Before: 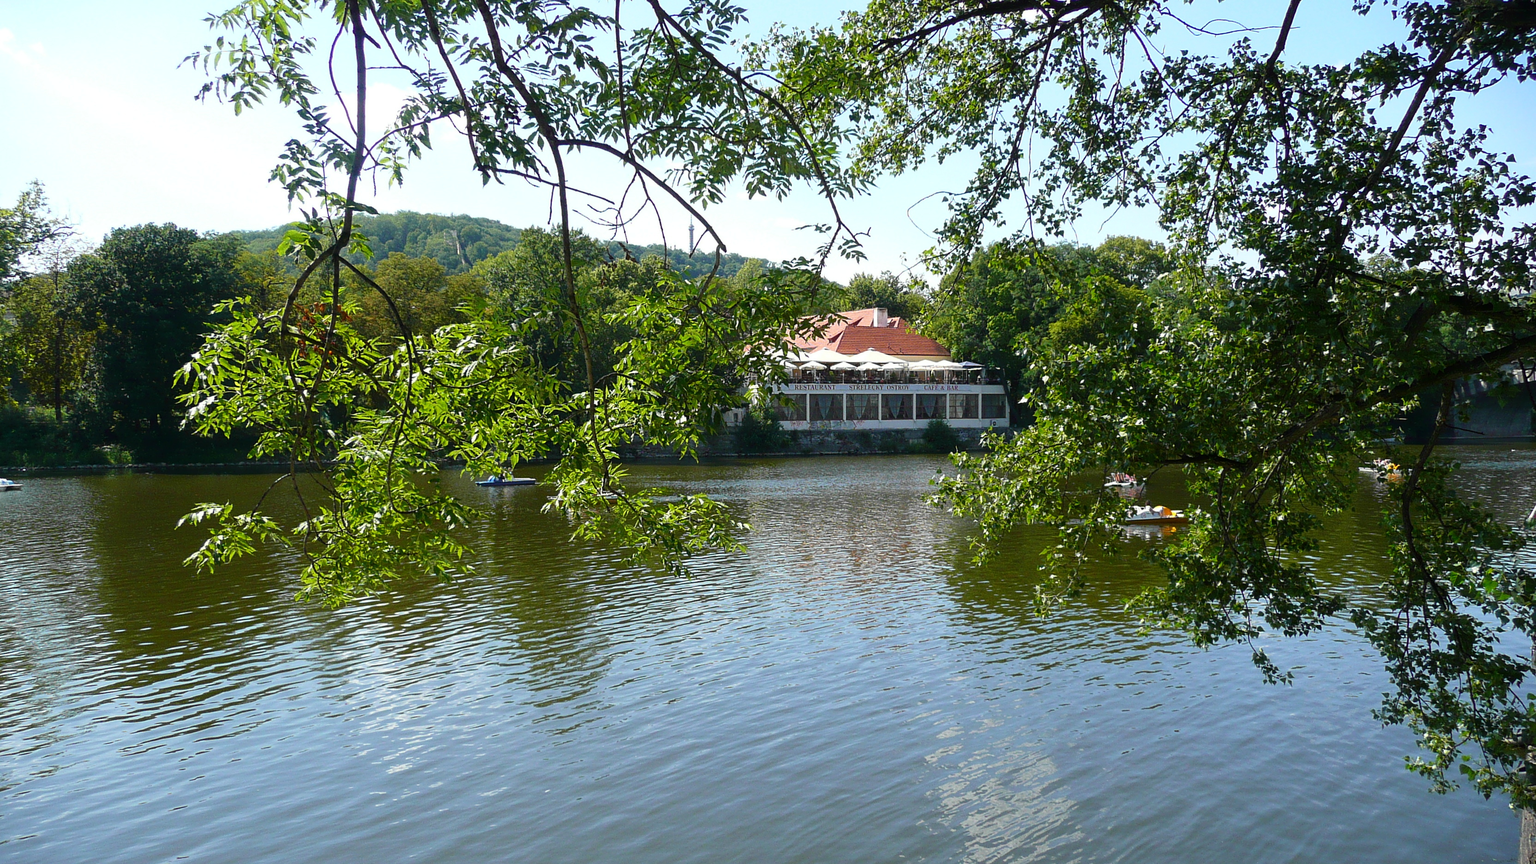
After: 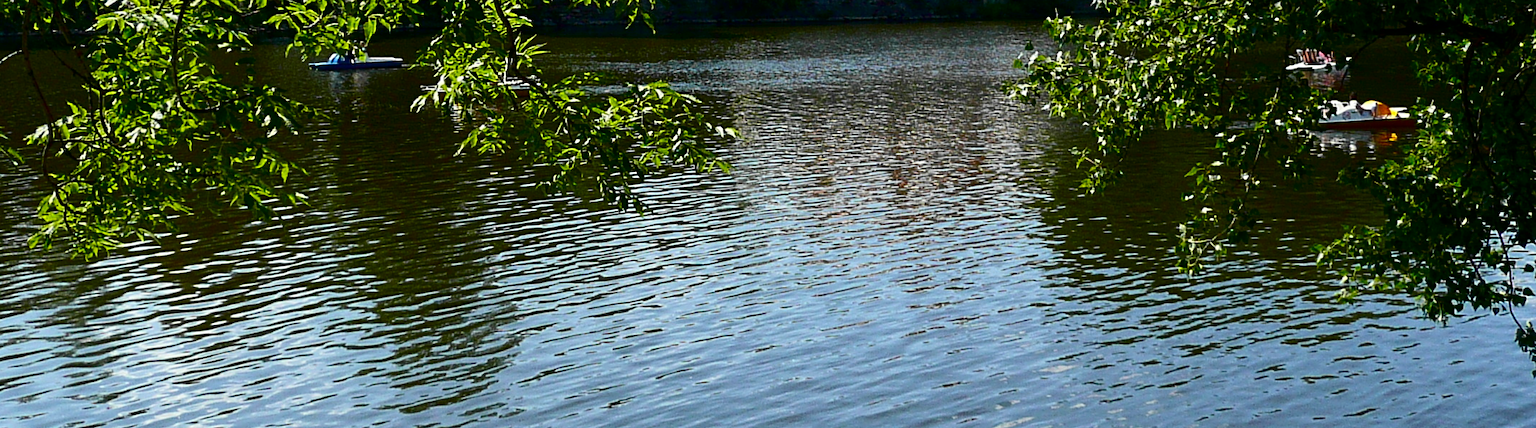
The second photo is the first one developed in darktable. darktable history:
contrast brightness saturation: contrast 0.237, brightness -0.232, saturation 0.15
sharpen: radius 5.278, amount 0.31, threshold 26.733
crop: left 18.029%, top 51.112%, right 17.57%, bottom 16.914%
exposure: exposure -0.061 EV, compensate exposure bias true, compensate highlight preservation false
